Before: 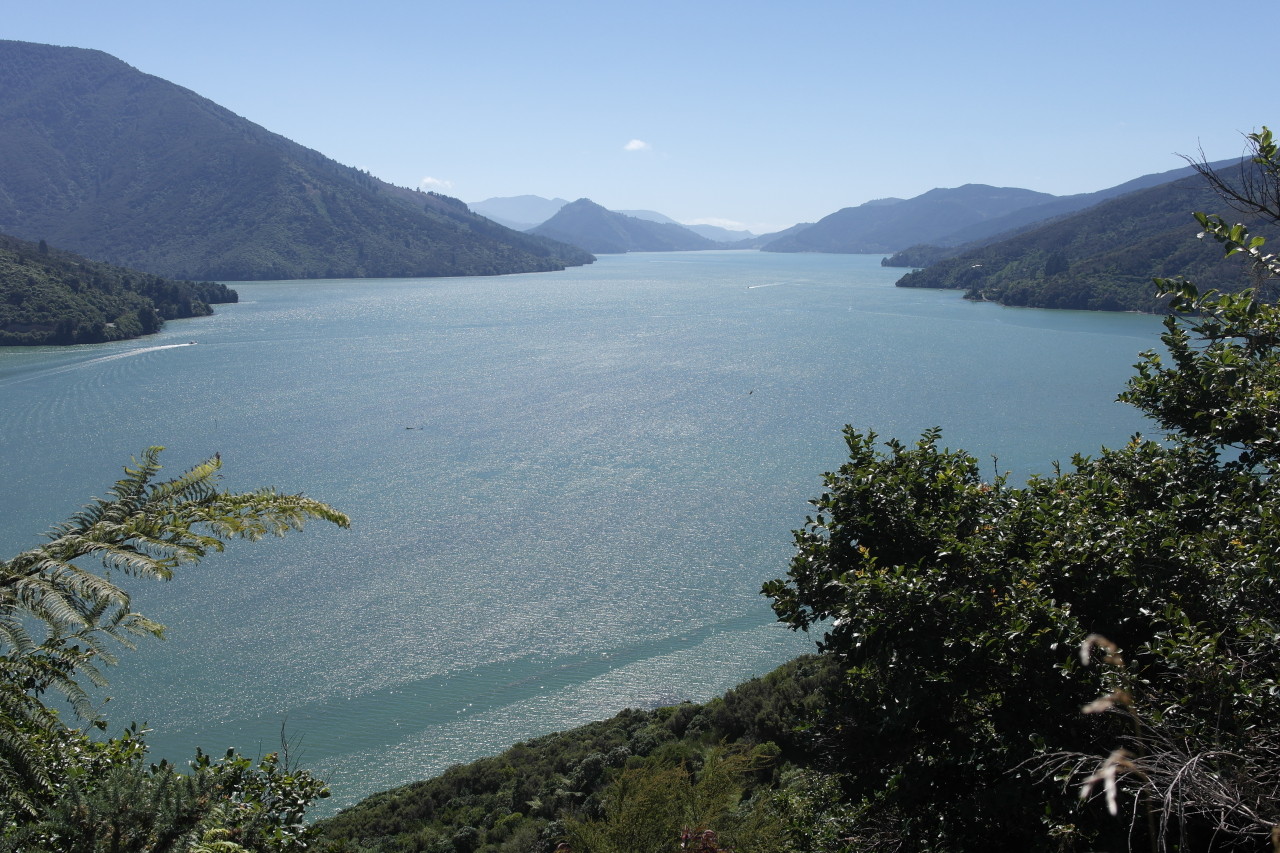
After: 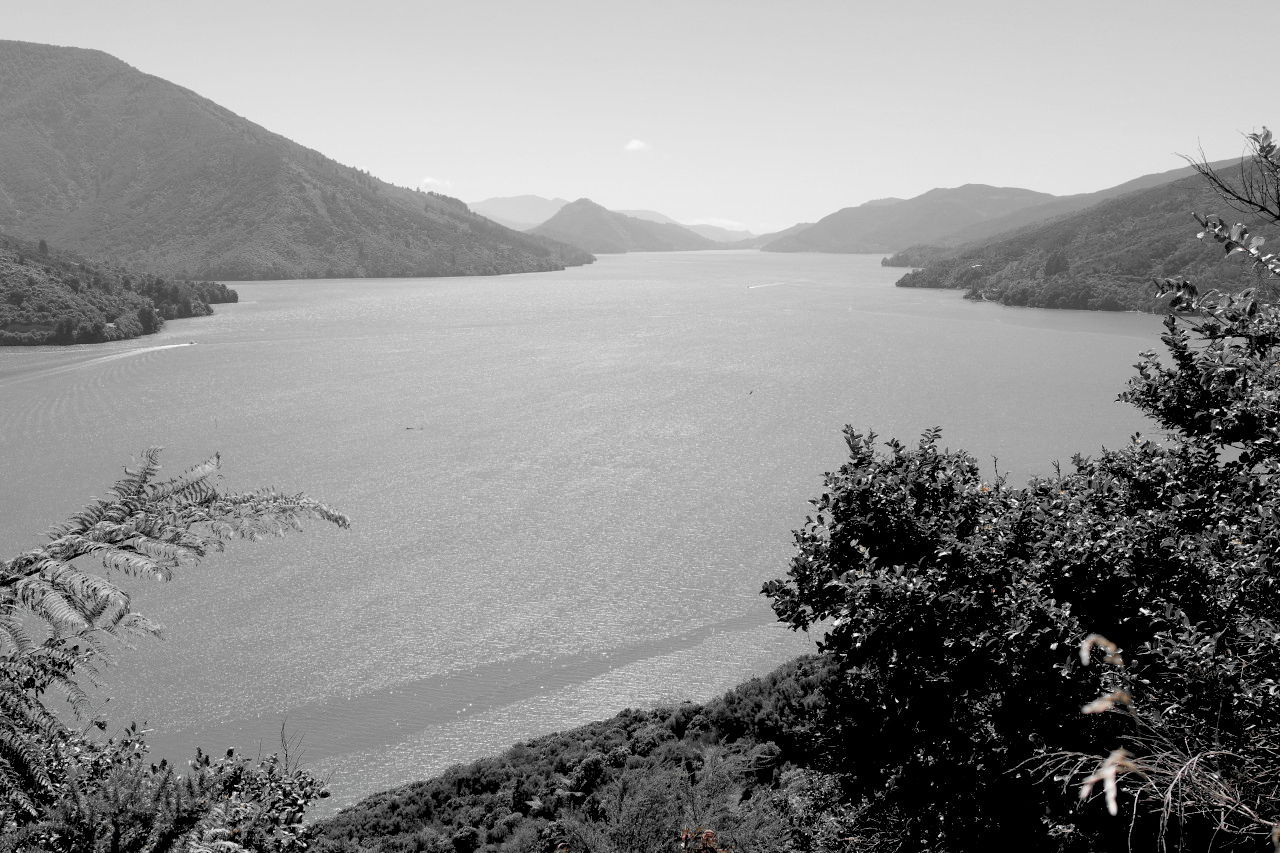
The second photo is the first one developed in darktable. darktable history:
levels: levels [0.093, 0.434, 0.988]
color zones: curves: ch0 [(0, 0.65) (0.096, 0.644) (0.221, 0.539) (0.429, 0.5) (0.571, 0.5) (0.714, 0.5) (0.857, 0.5) (1, 0.65)]; ch1 [(0, 0.5) (0.143, 0.5) (0.257, -0.002) (0.429, 0.04) (0.571, -0.001) (0.714, -0.015) (0.857, 0.024) (1, 0.5)]
